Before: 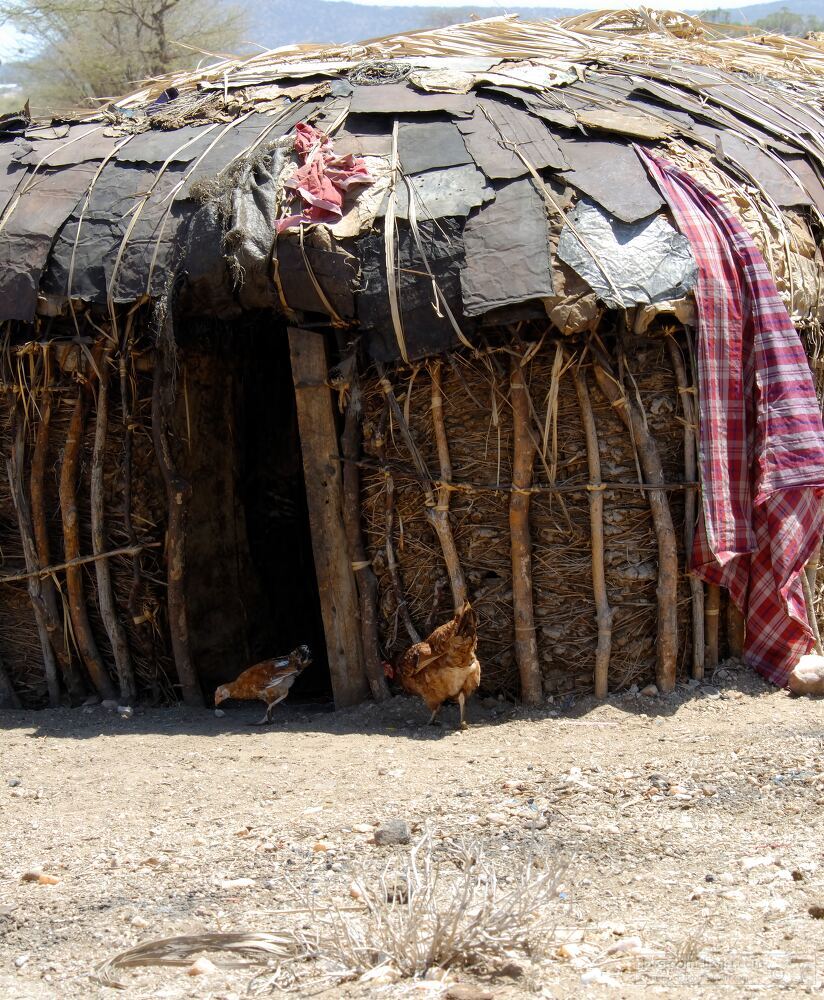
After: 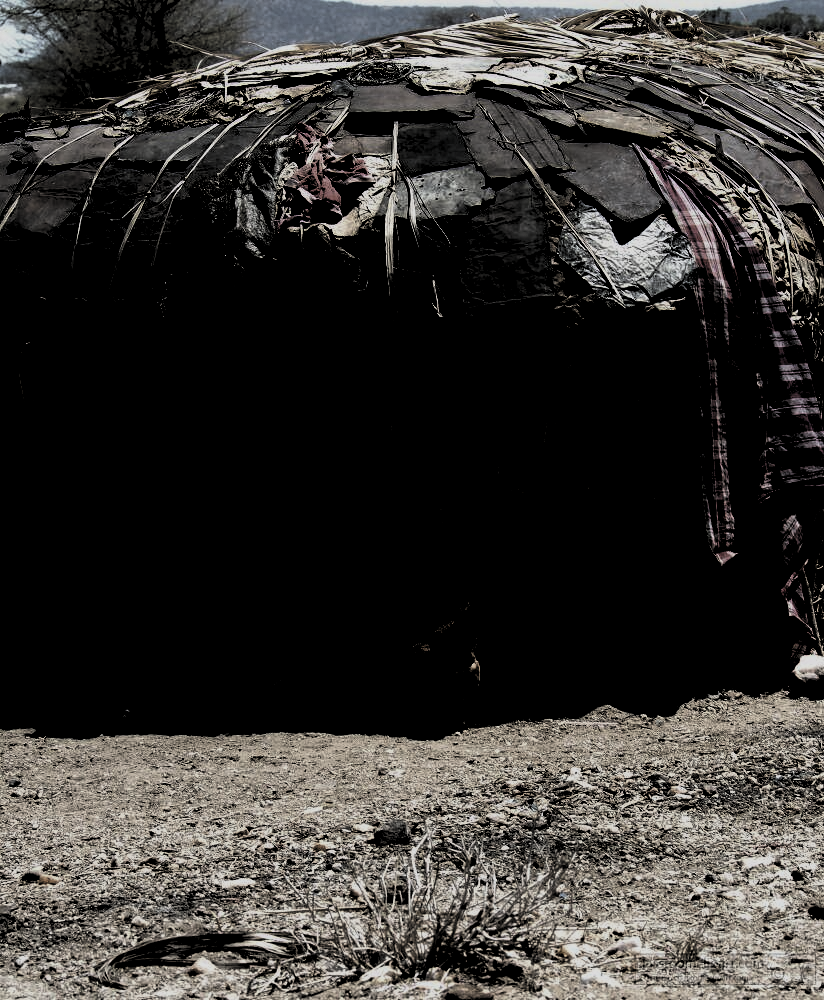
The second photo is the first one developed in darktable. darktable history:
filmic rgb: black relative exposure -7.97 EV, white relative exposure 2.32 EV, hardness 6.55
levels: levels [0.514, 0.759, 1]
exposure: exposure -0.599 EV, compensate exposure bias true, compensate highlight preservation false
